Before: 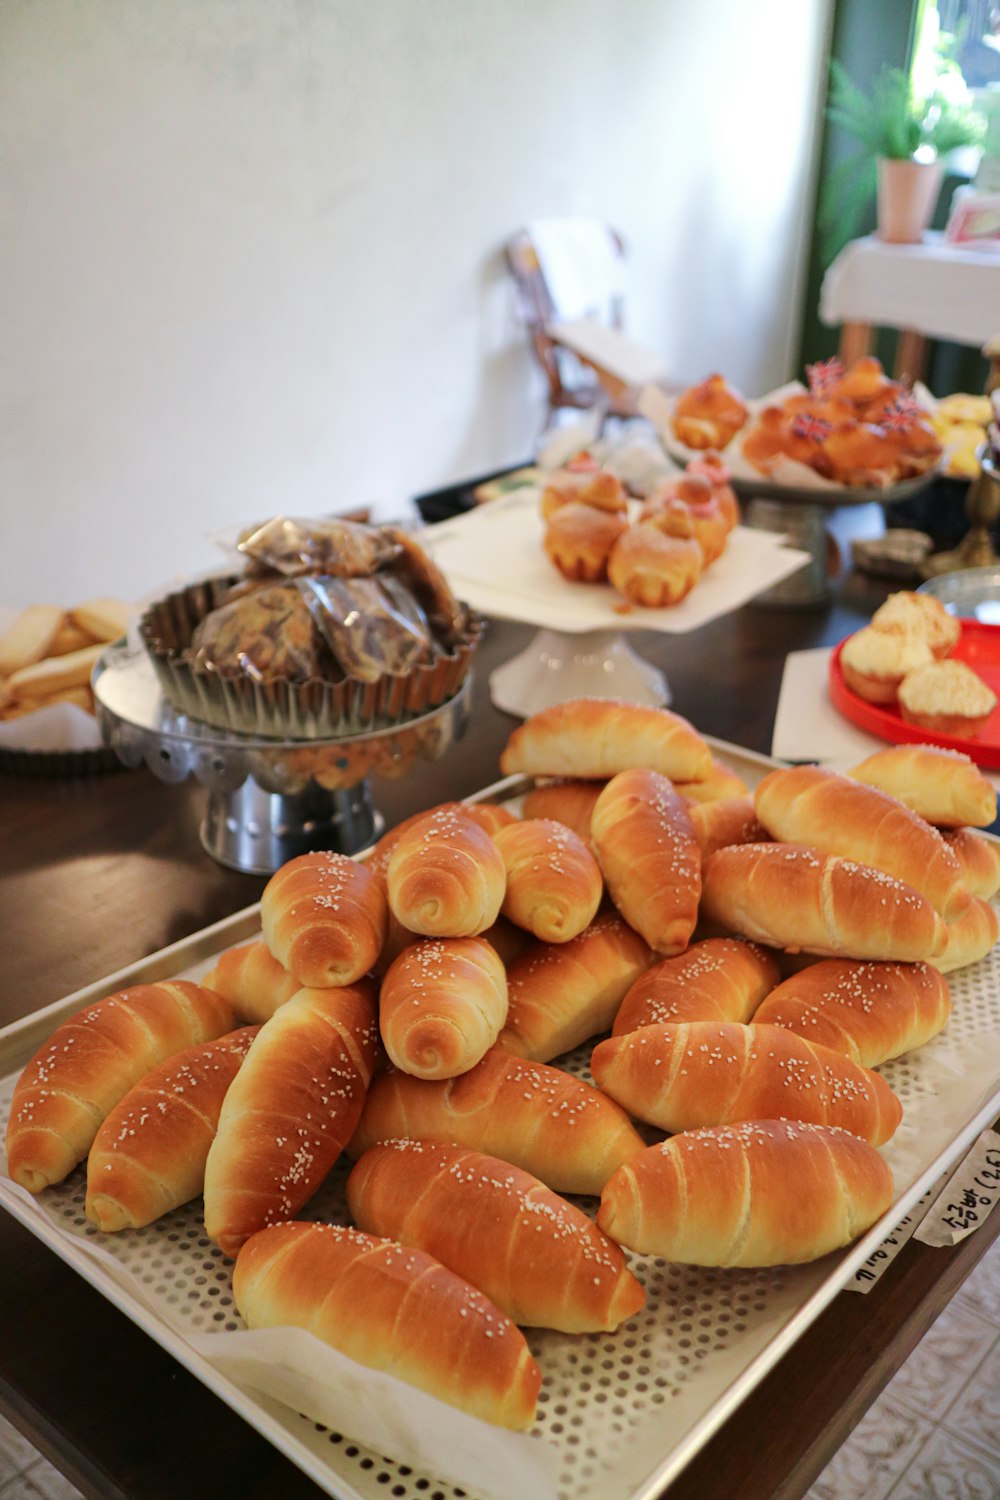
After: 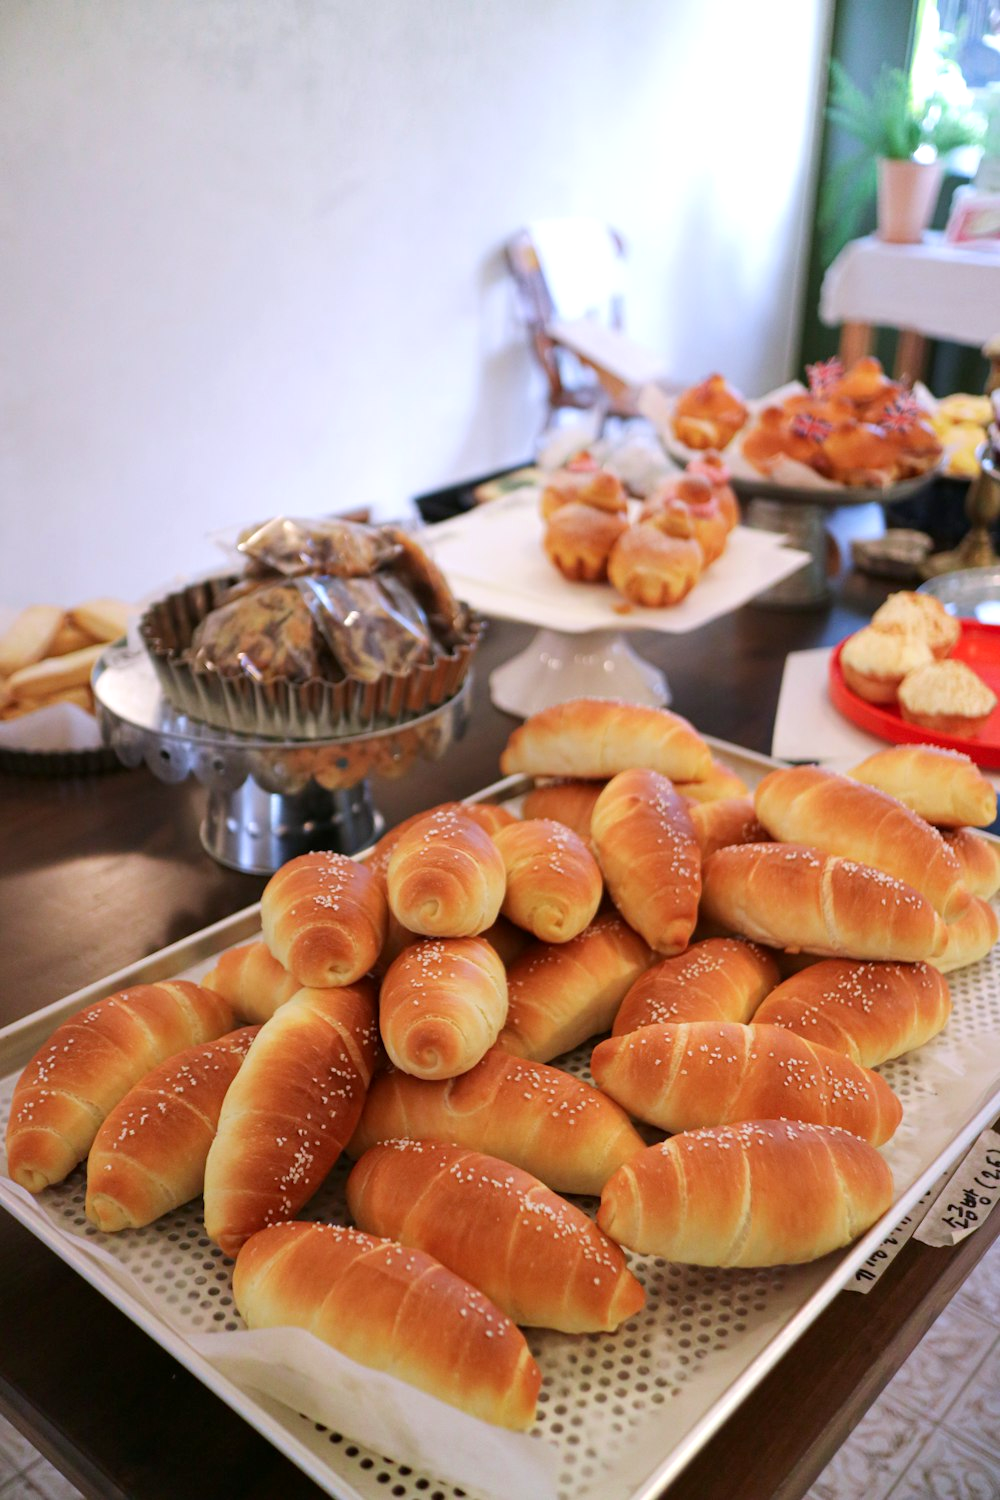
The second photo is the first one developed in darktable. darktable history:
exposure: black level correction 0.001, exposure 0.191 EV, compensate highlight preservation false
white balance: red 1.004, blue 1.096
